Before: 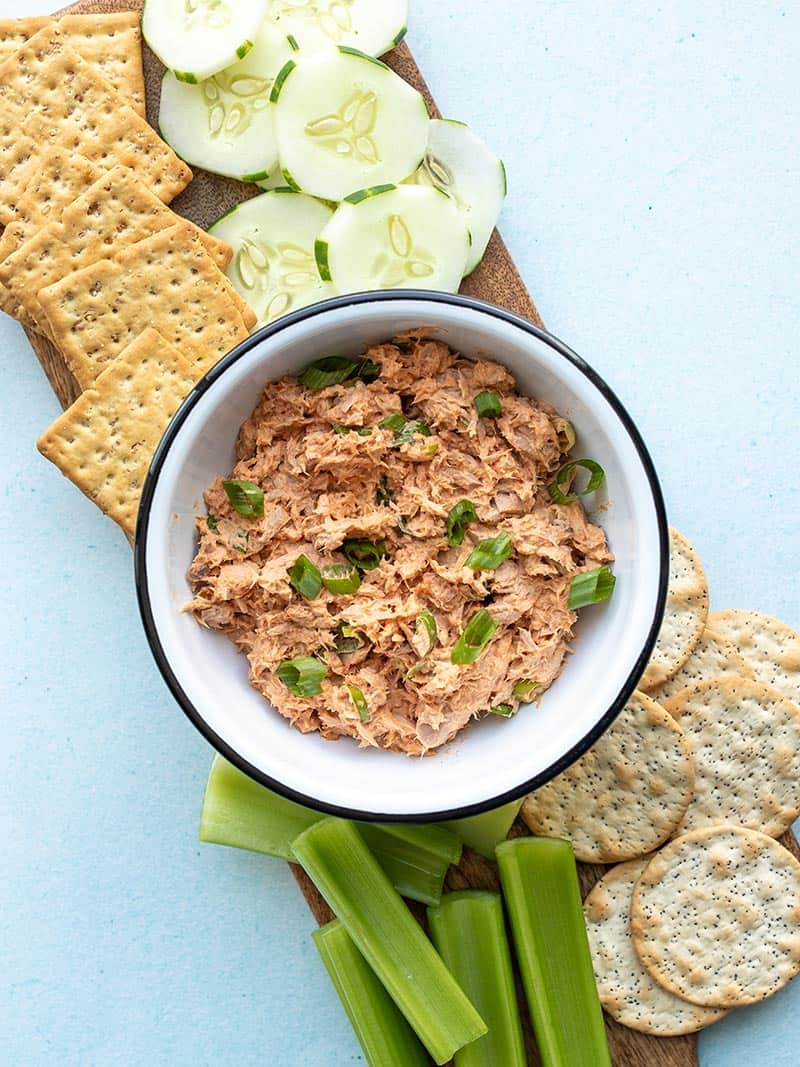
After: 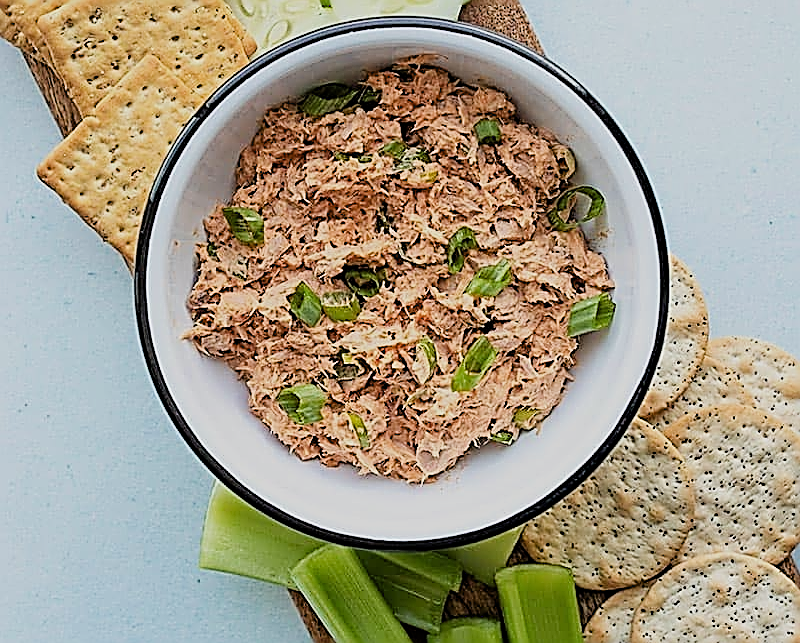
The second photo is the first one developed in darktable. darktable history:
crop and rotate: top 25.679%, bottom 14.057%
filmic rgb: black relative exposure -7.65 EV, white relative exposure 4.56 EV, threshold 3.01 EV, hardness 3.61, enable highlight reconstruction true
sharpen: amount 1.999
